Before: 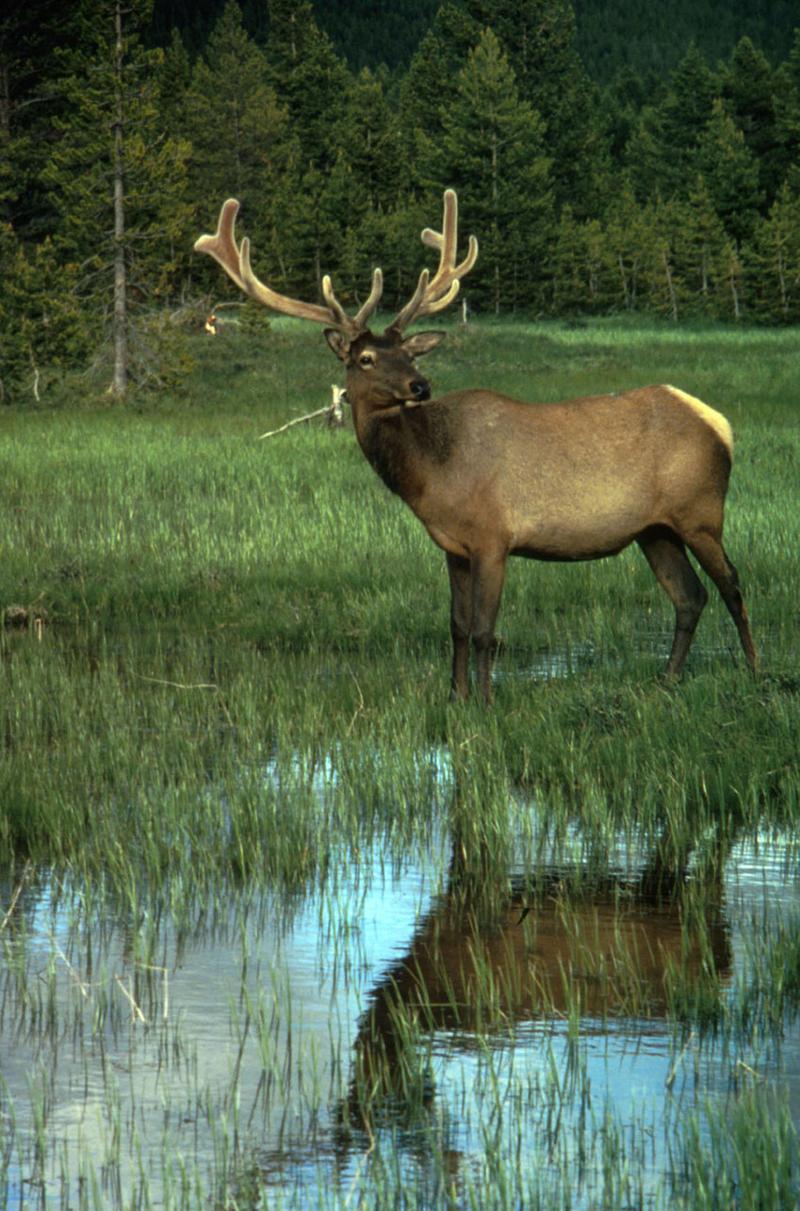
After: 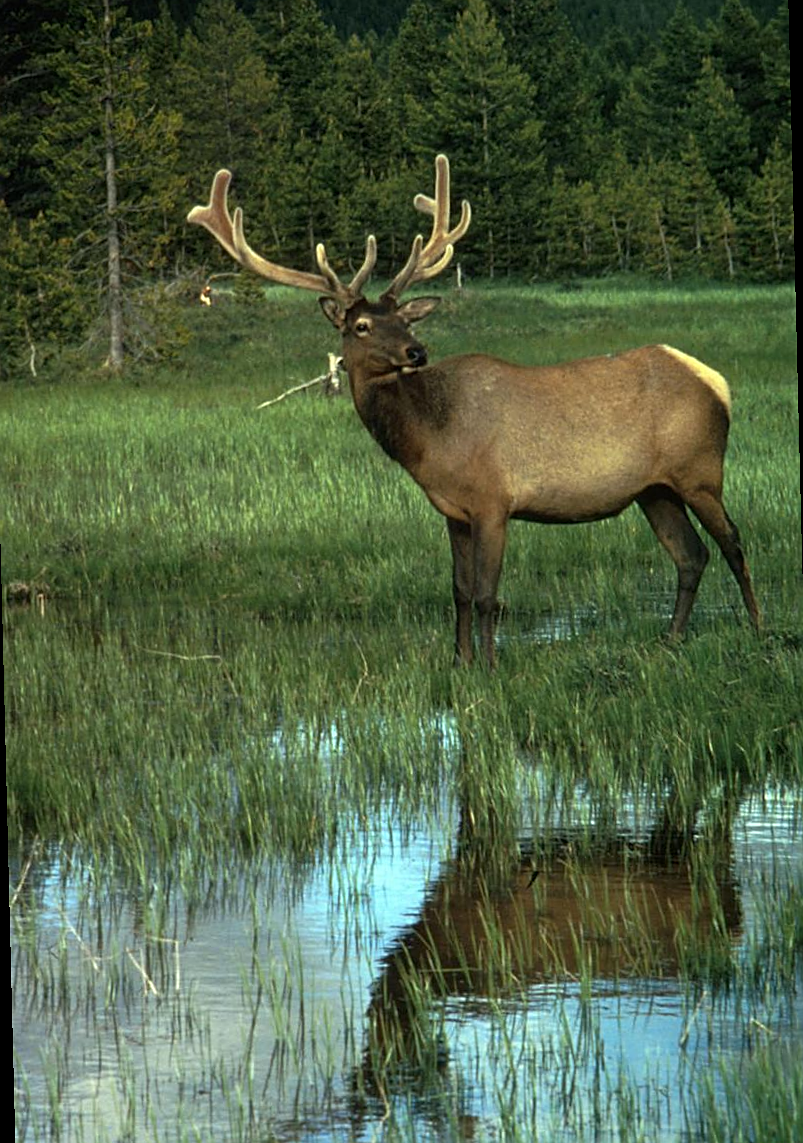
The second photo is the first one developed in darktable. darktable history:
rotate and perspective: rotation -1.42°, crop left 0.016, crop right 0.984, crop top 0.035, crop bottom 0.965
sharpen: on, module defaults
